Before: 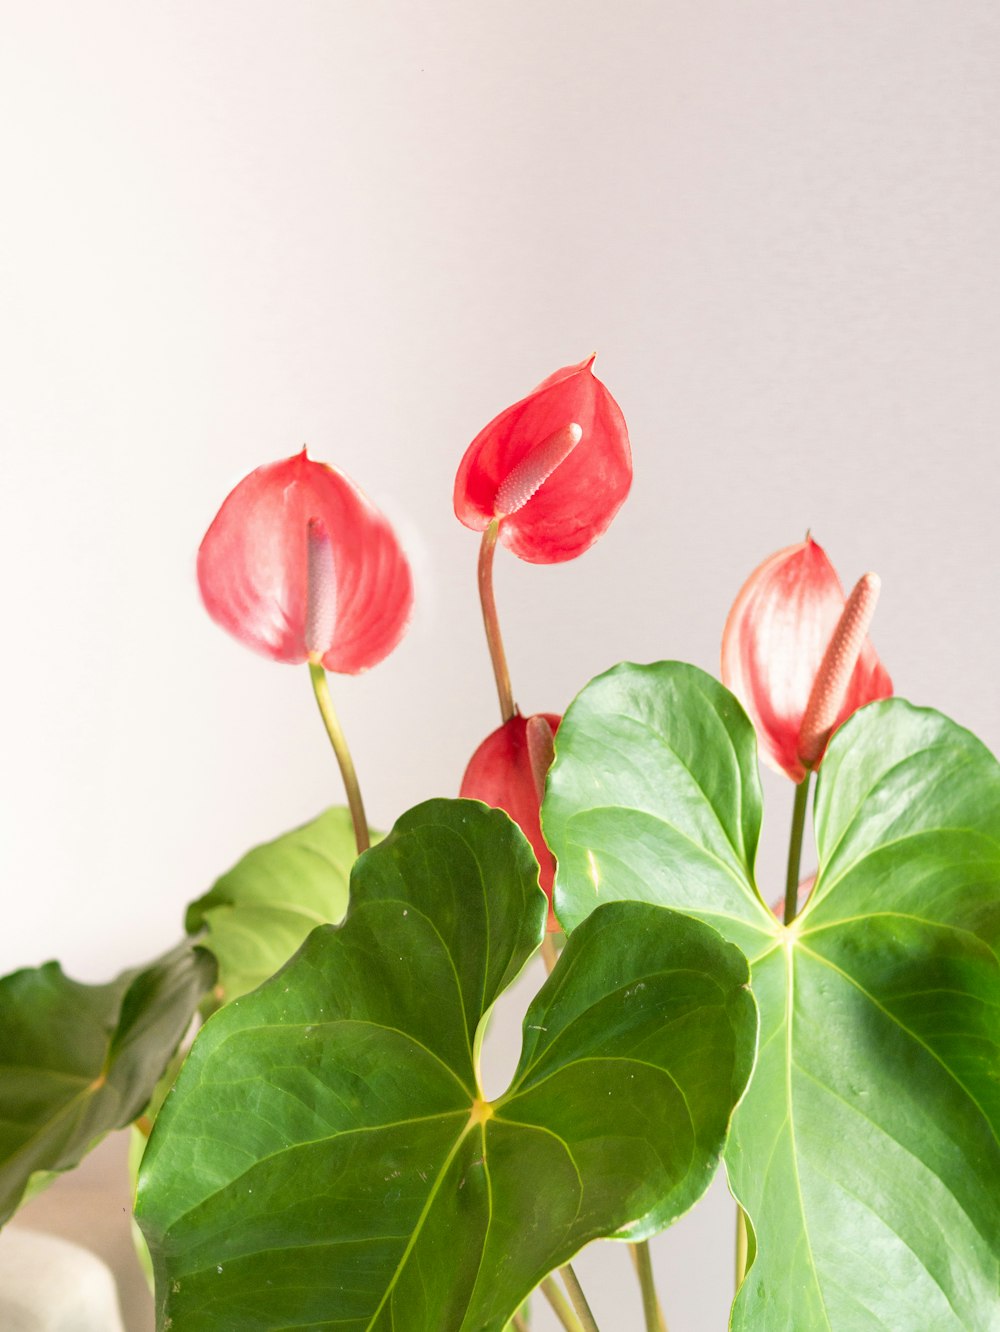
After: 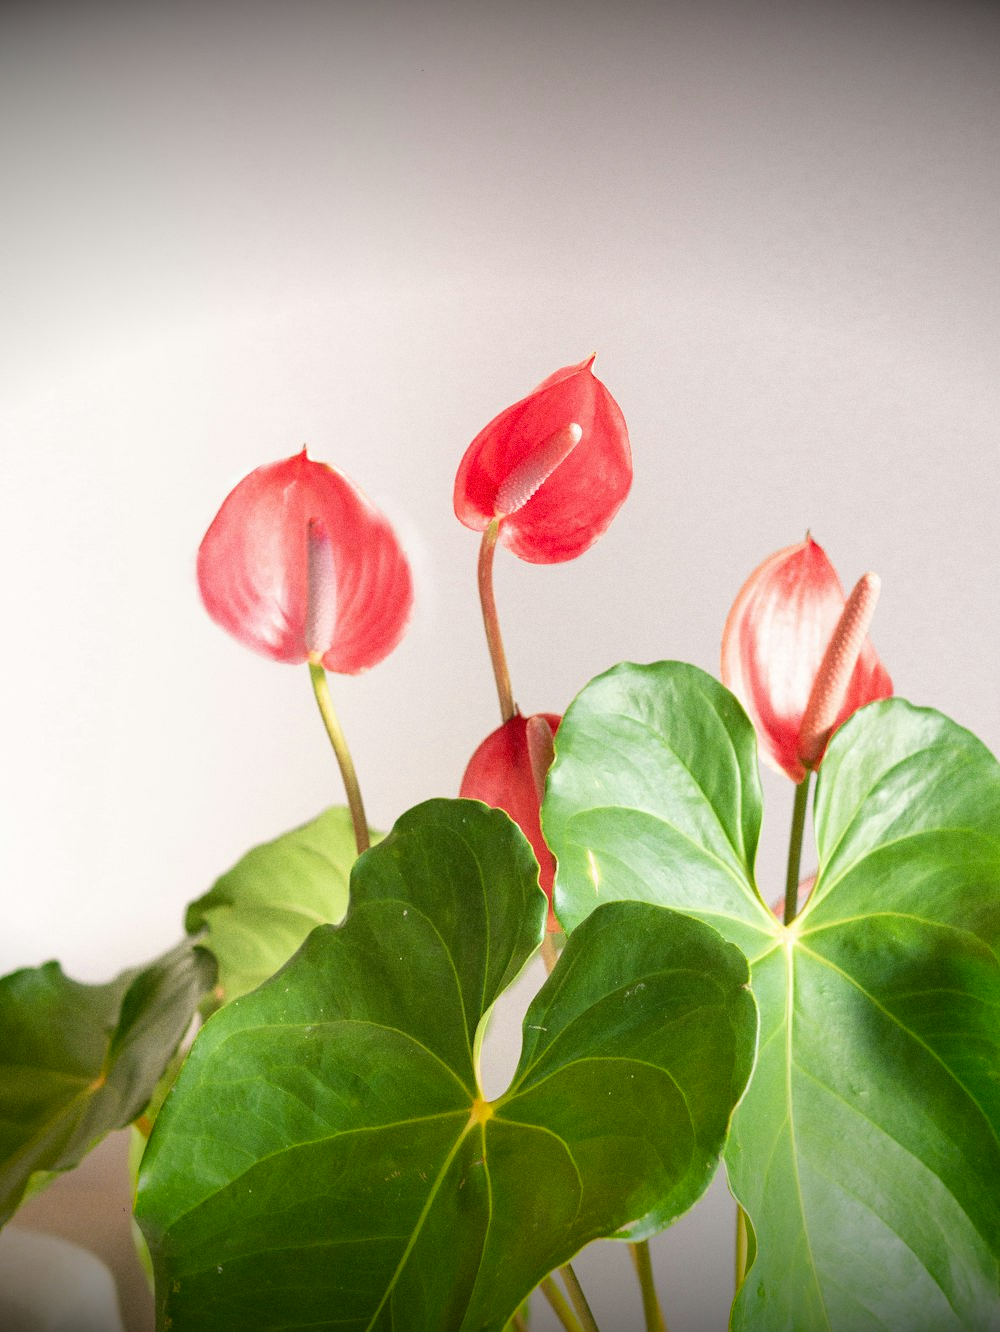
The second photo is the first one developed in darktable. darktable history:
vignetting: fall-off start 98.29%, fall-off radius 100%, brightness -1, saturation 0.5, width/height ratio 1.428
grain: coarseness 0.47 ISO
